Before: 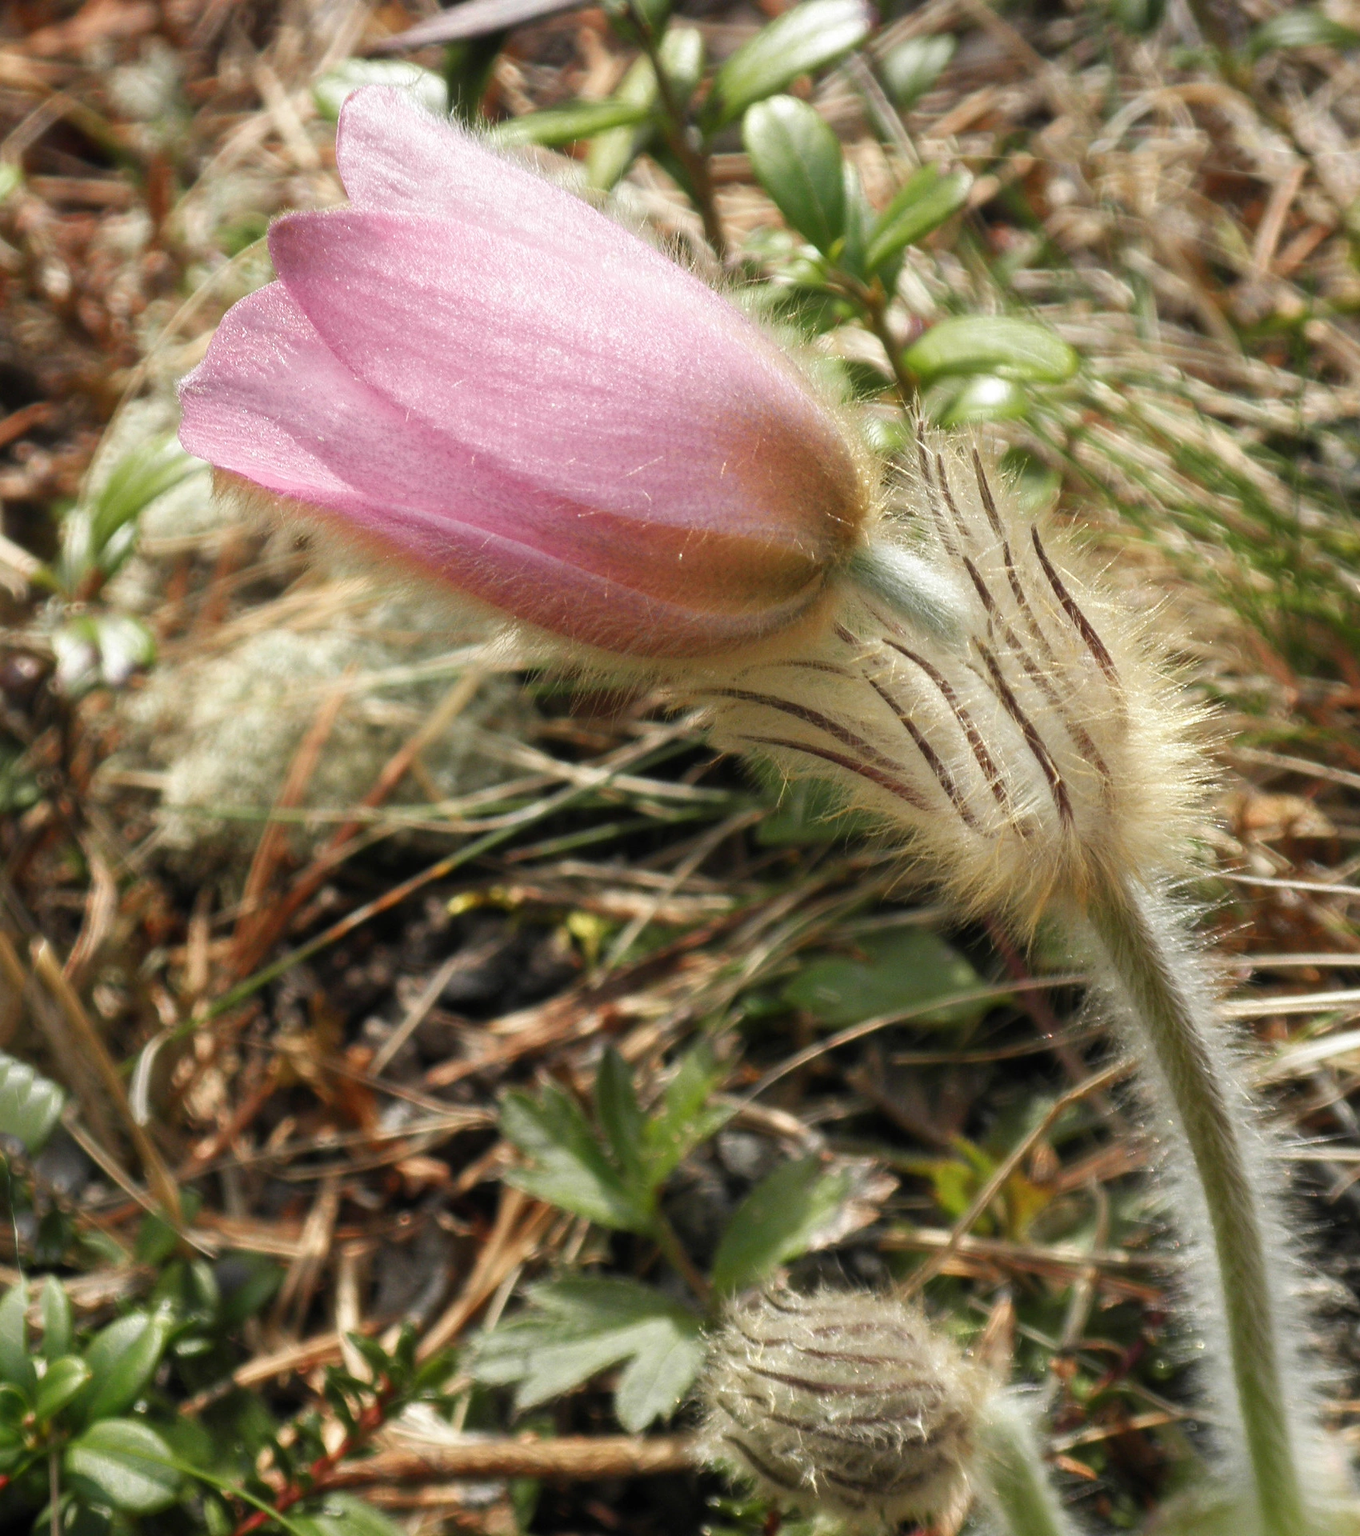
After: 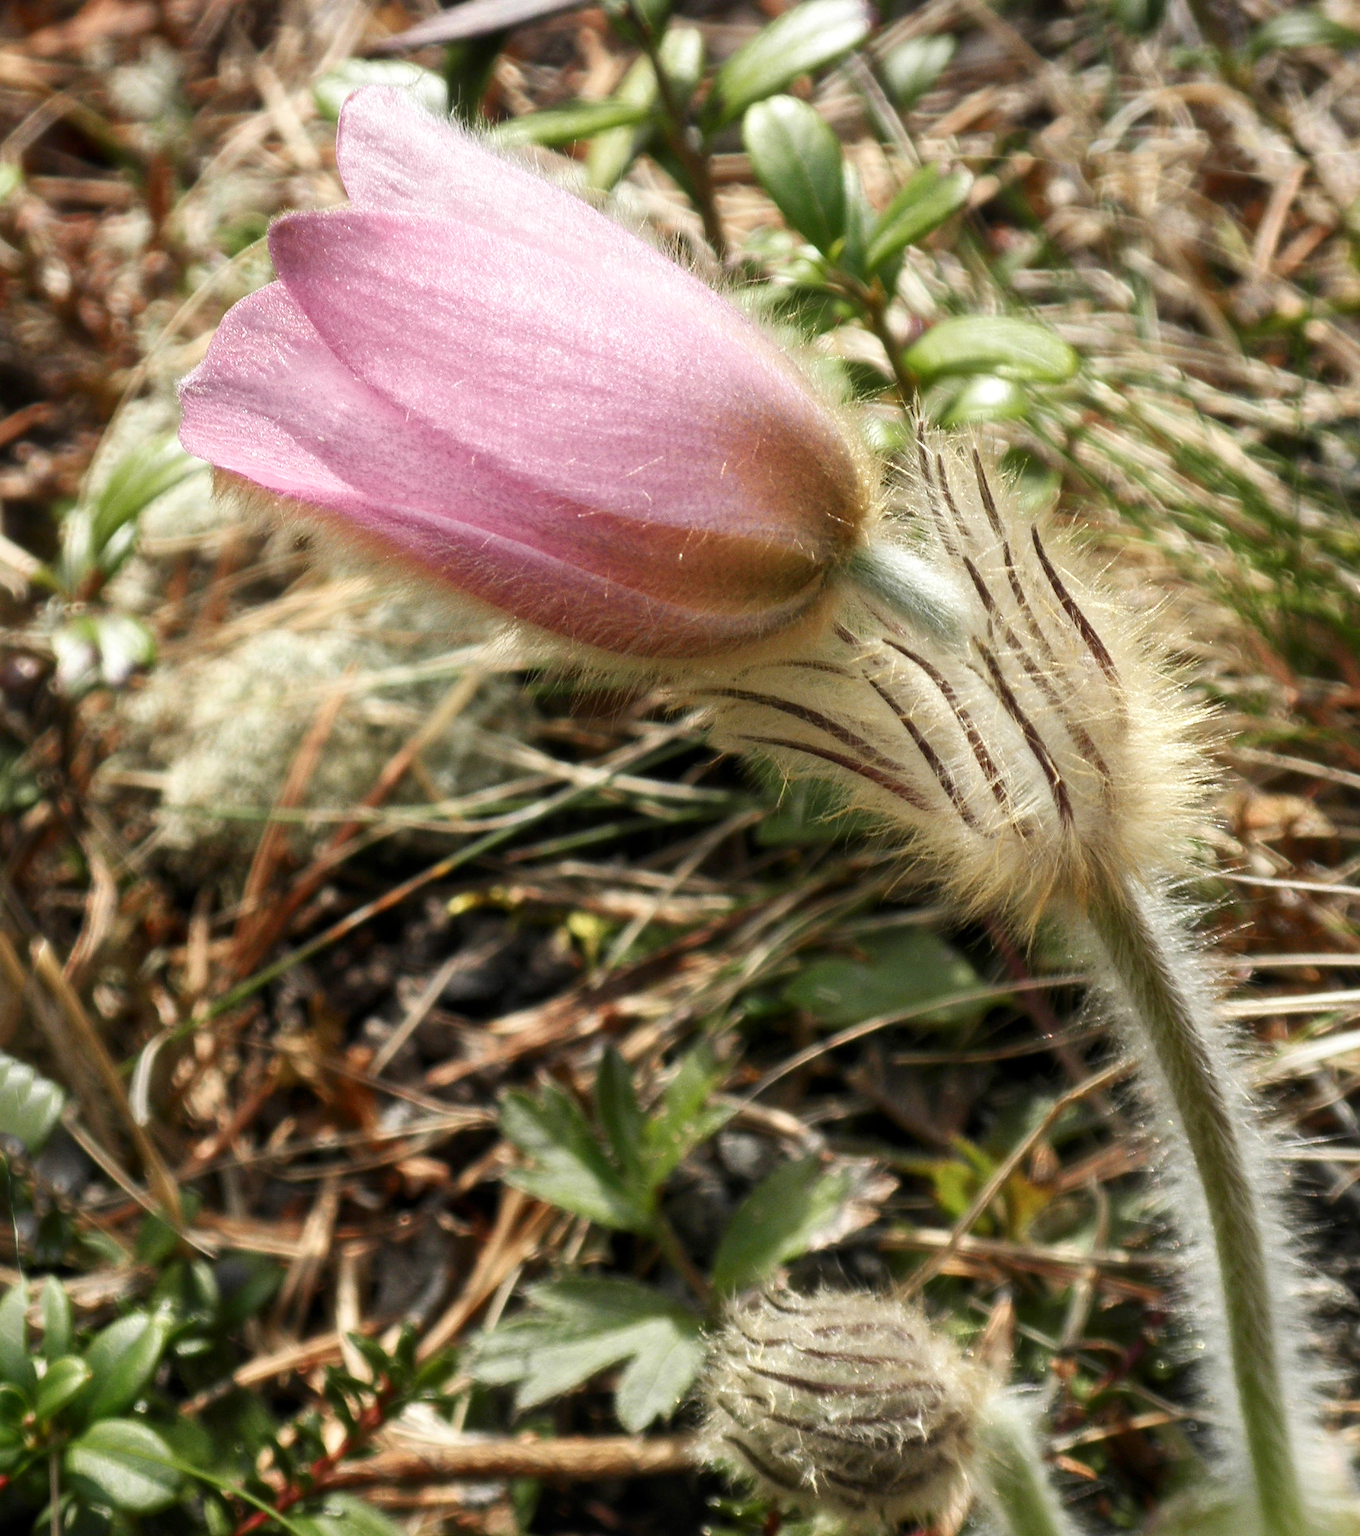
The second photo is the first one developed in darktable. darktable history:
local contrast: mode bilateral grid, contrast 20, coarseness 51, detail 119%, midtone range 0.2
contrast brightness saturation: contrast 0.139
